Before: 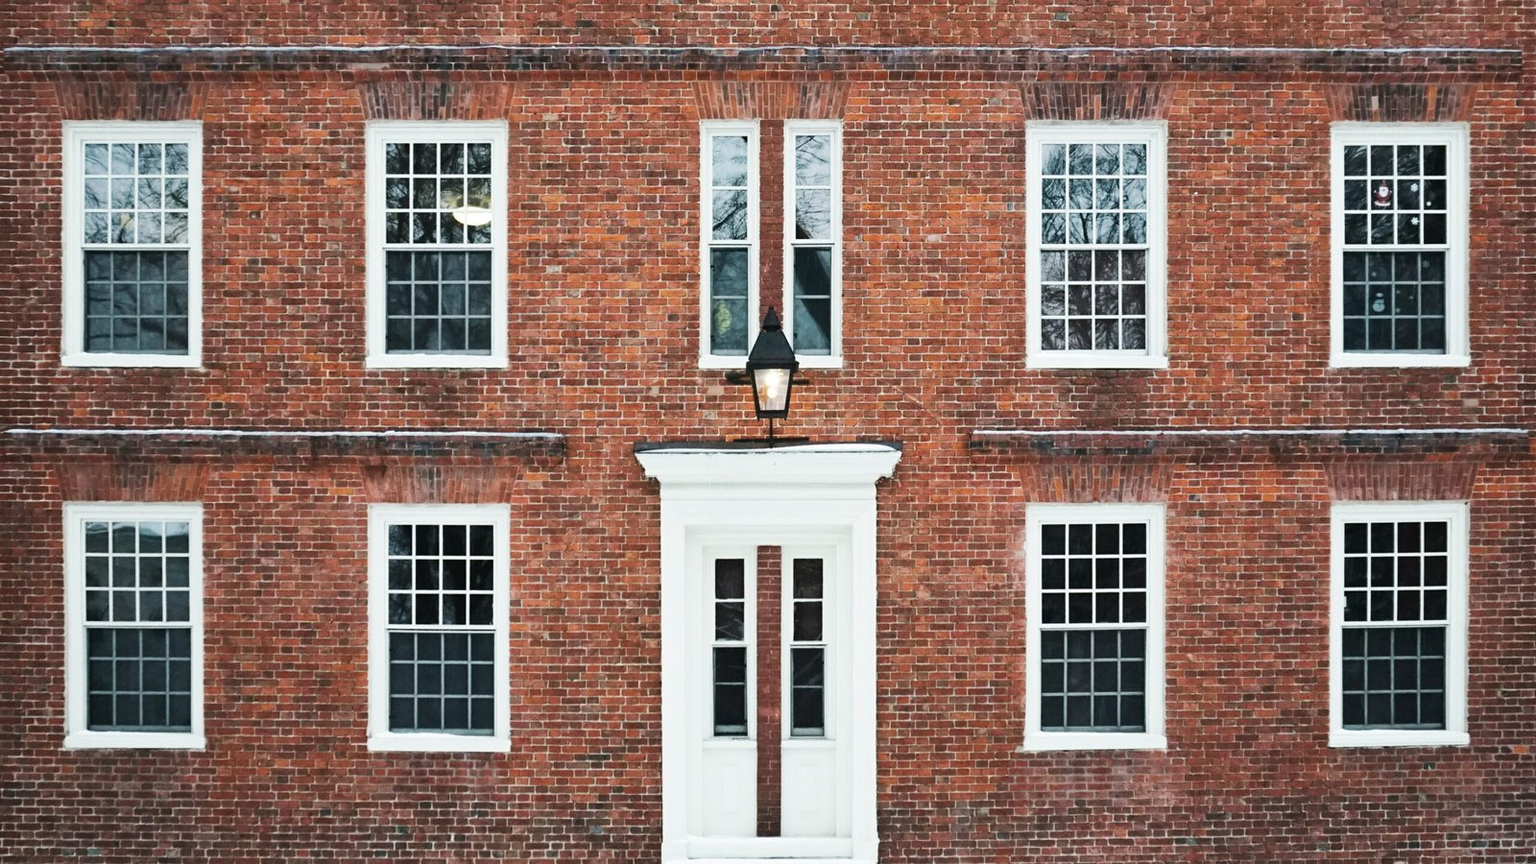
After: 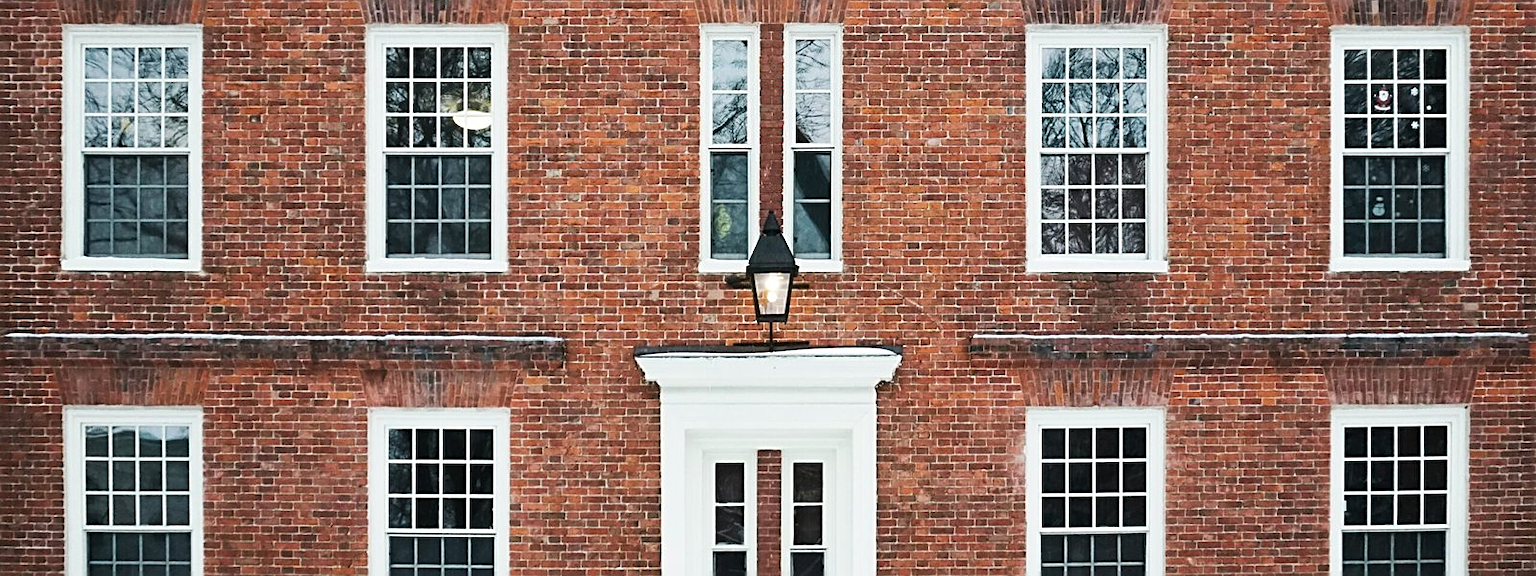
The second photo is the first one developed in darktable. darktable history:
crop: top 11.166%, bottom 22.168%
sharpen: on, module defaults
